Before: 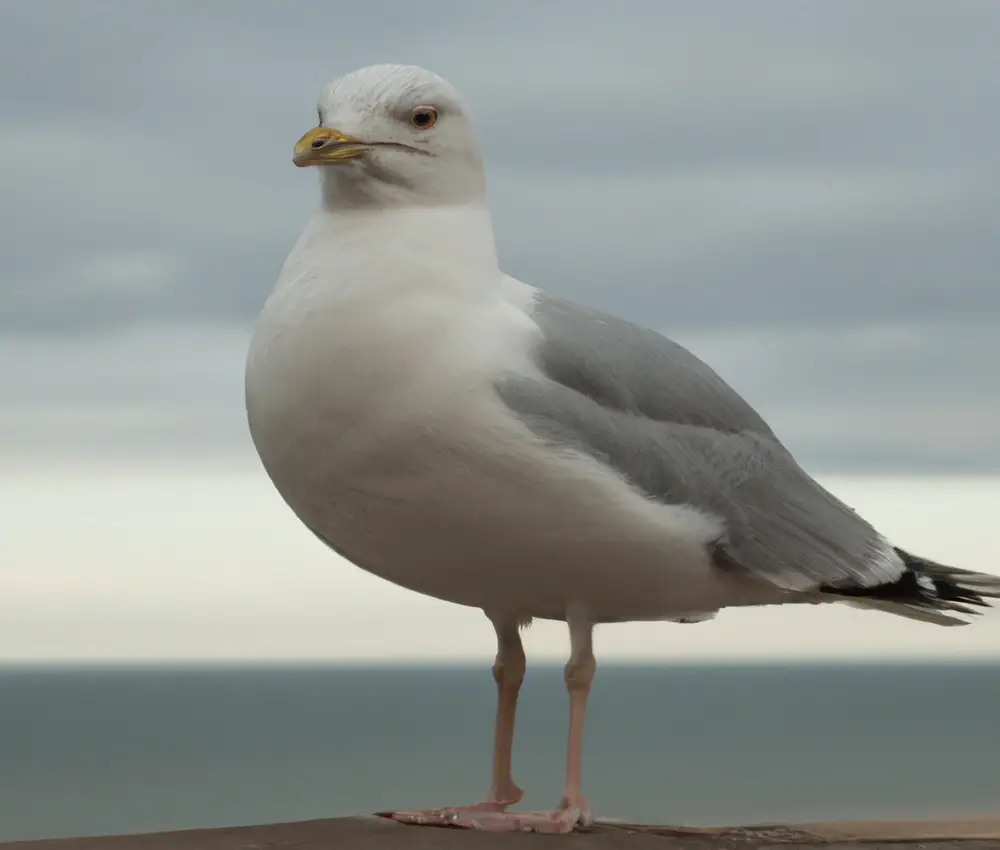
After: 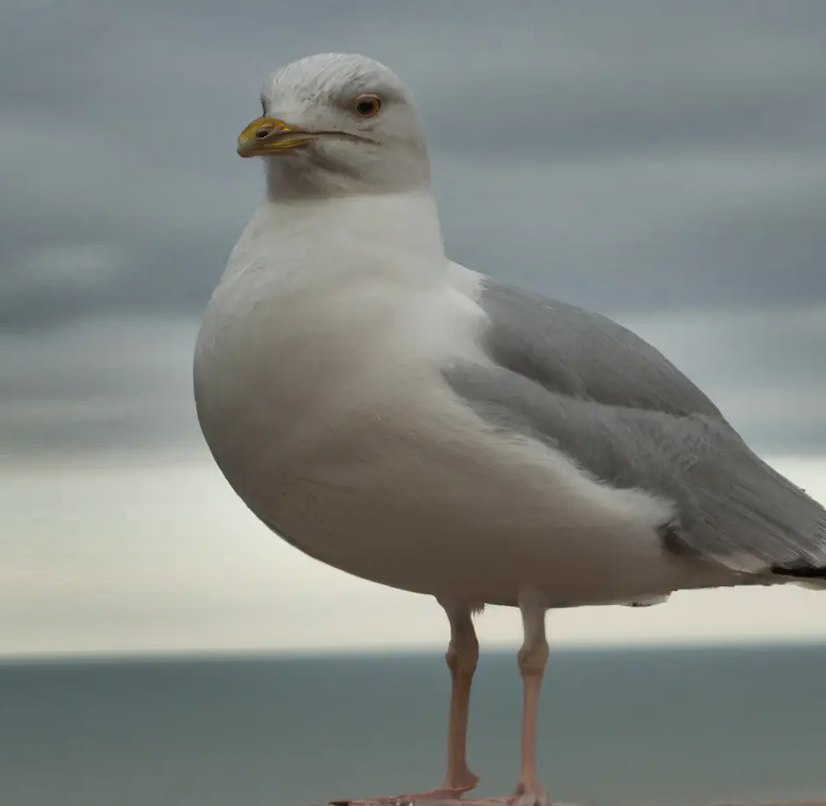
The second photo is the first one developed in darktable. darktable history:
crop and rotate: angle 1°, left 4.281%, top 0.642%, right 11.383%, bottom 2.486%
shadows and highlights: shadows 20.91, highlights -82.73, soften with gaussian
